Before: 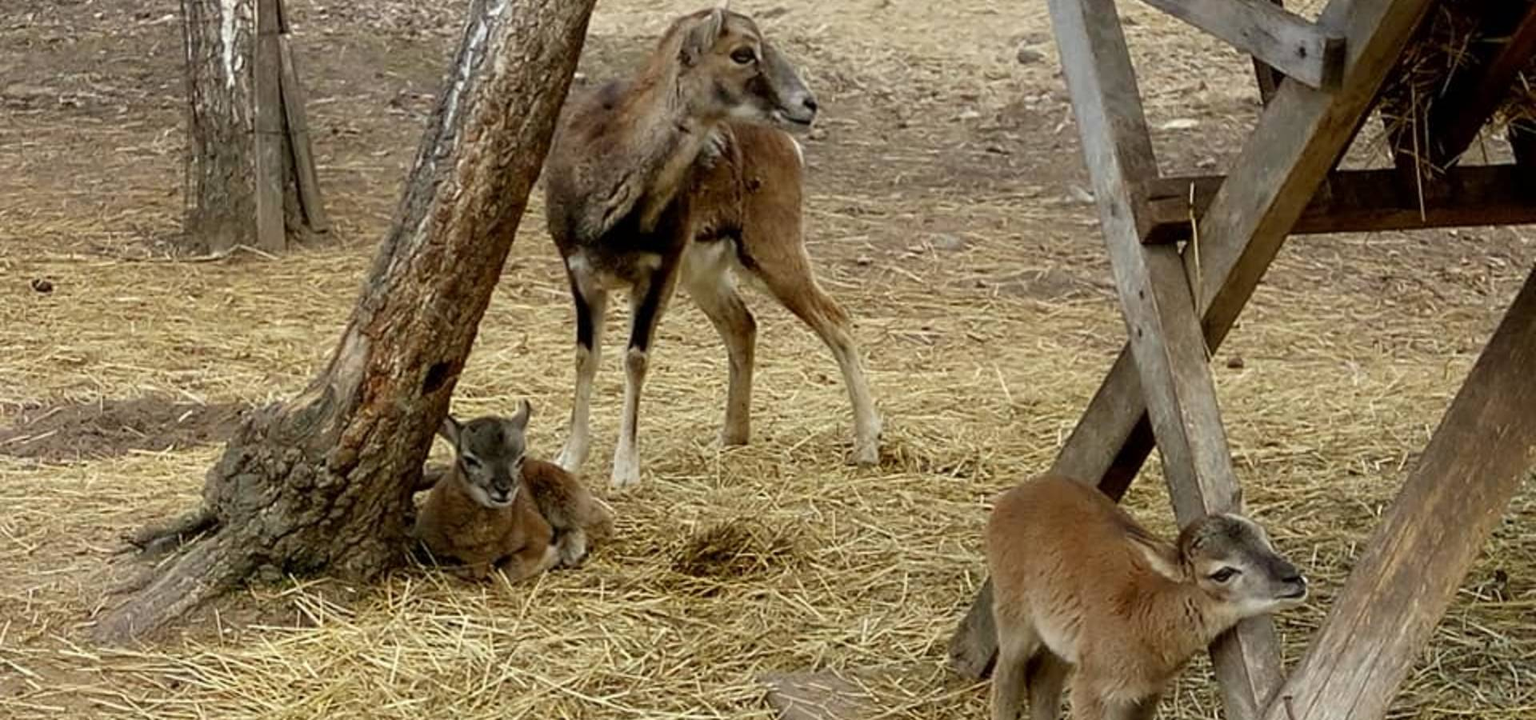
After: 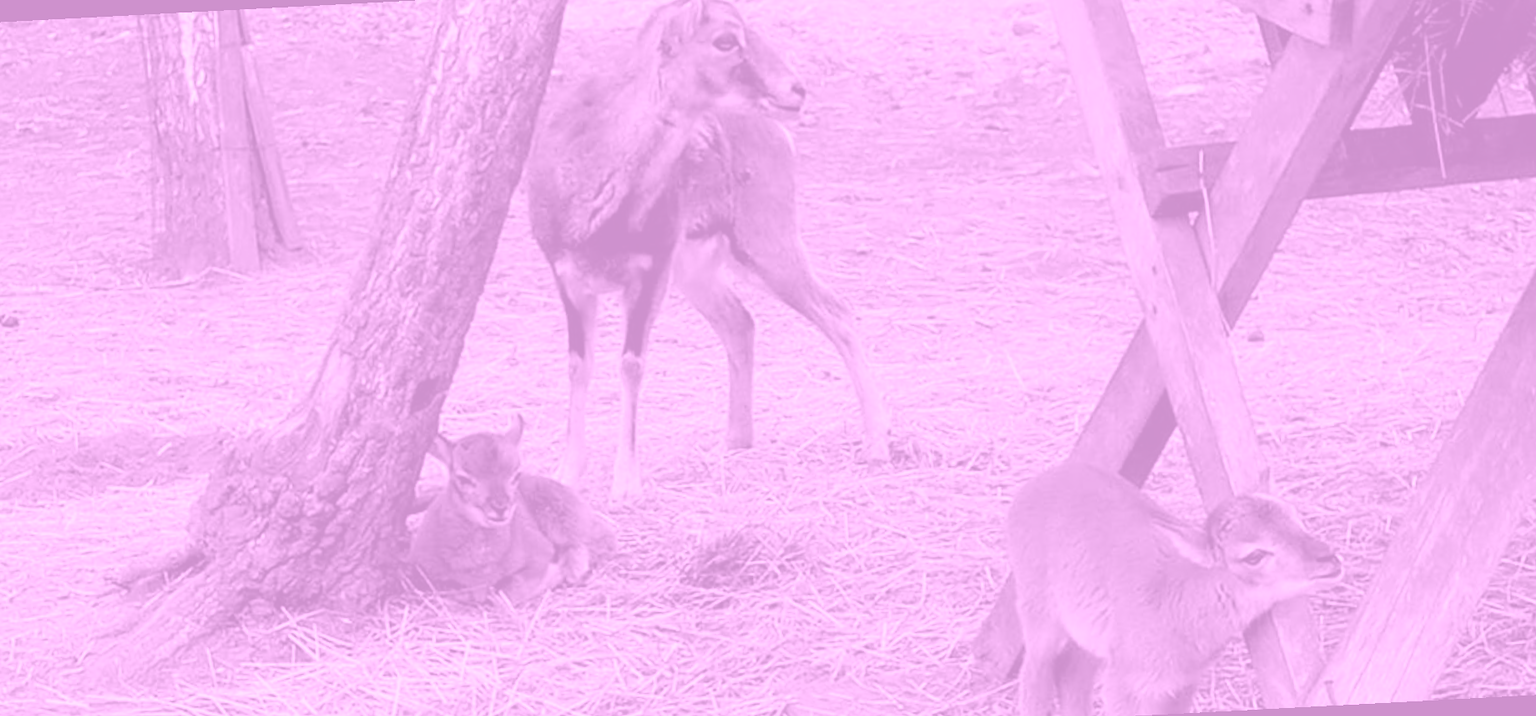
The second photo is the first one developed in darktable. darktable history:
rotate and perspective: rotation -3°, crop left 0.031, crop right 0.968, crop top 0.07, crop bottom 0.93
color correction: saturation 0.8
colorize: hue 331.2°, saturation 69%, source mix 30.28%, lightness 69.02%, version 1
